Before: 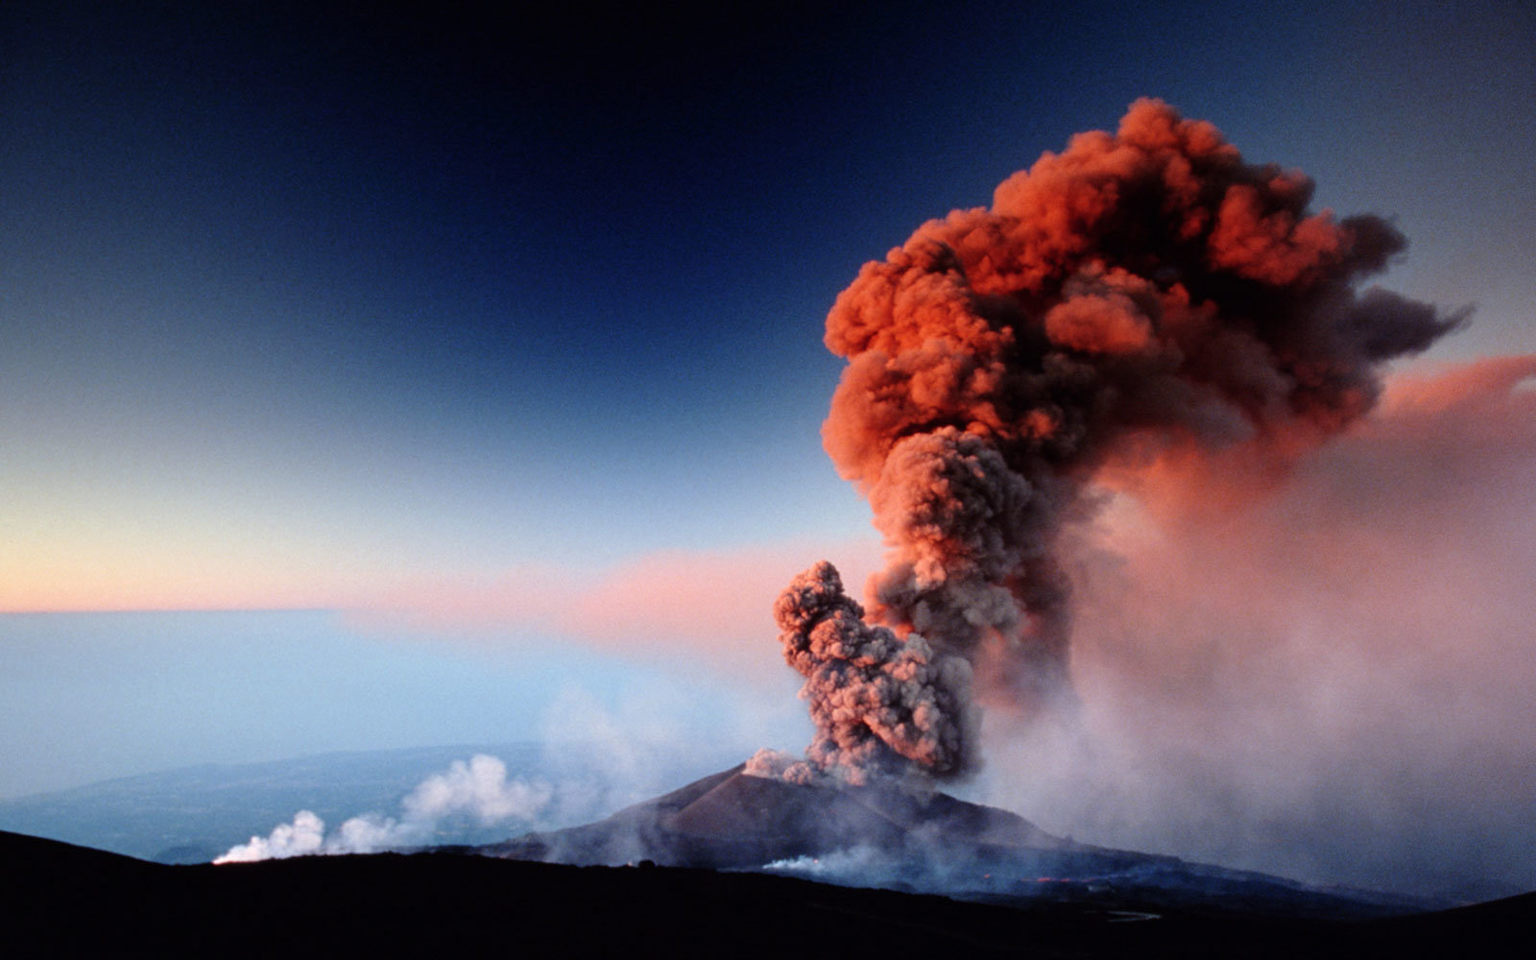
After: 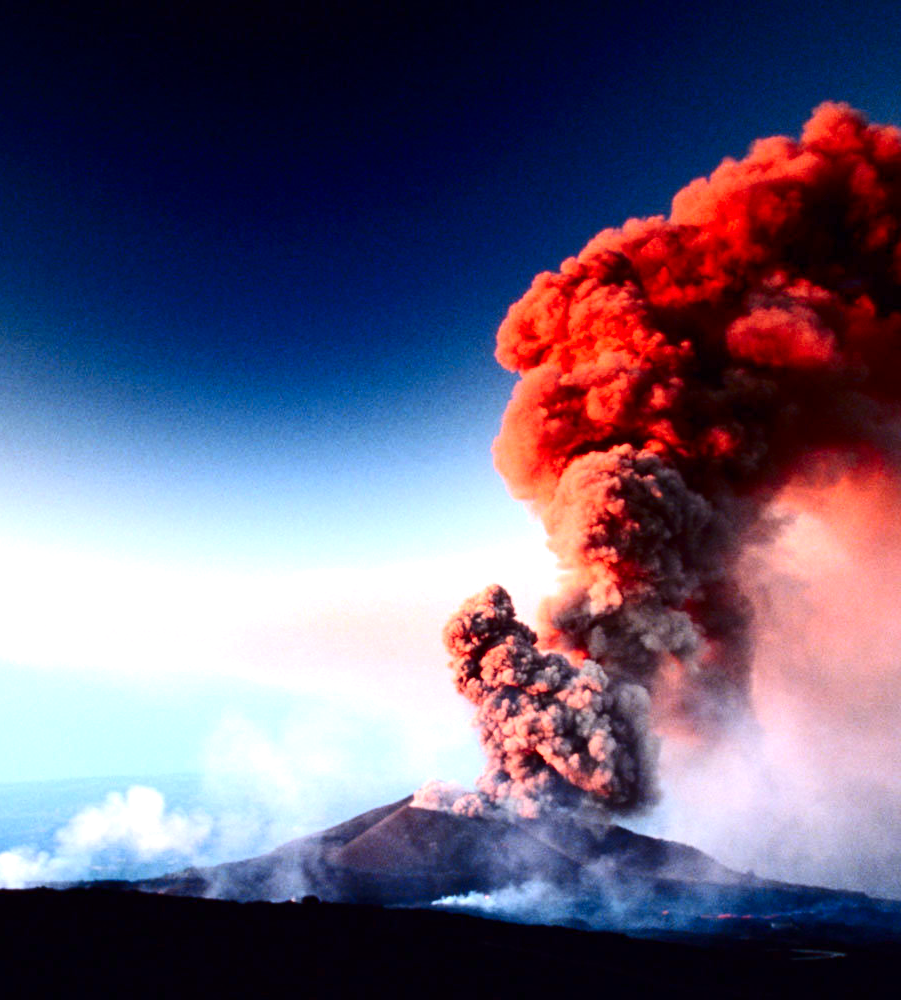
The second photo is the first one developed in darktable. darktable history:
crop and rotate: left 22.711%, right 20.963%
contrast brightness saturation: contrast 0.214, brightness -0.101, saturation 0.208
exposure: exposure 0.997 EV, compensate highlight preservation false
